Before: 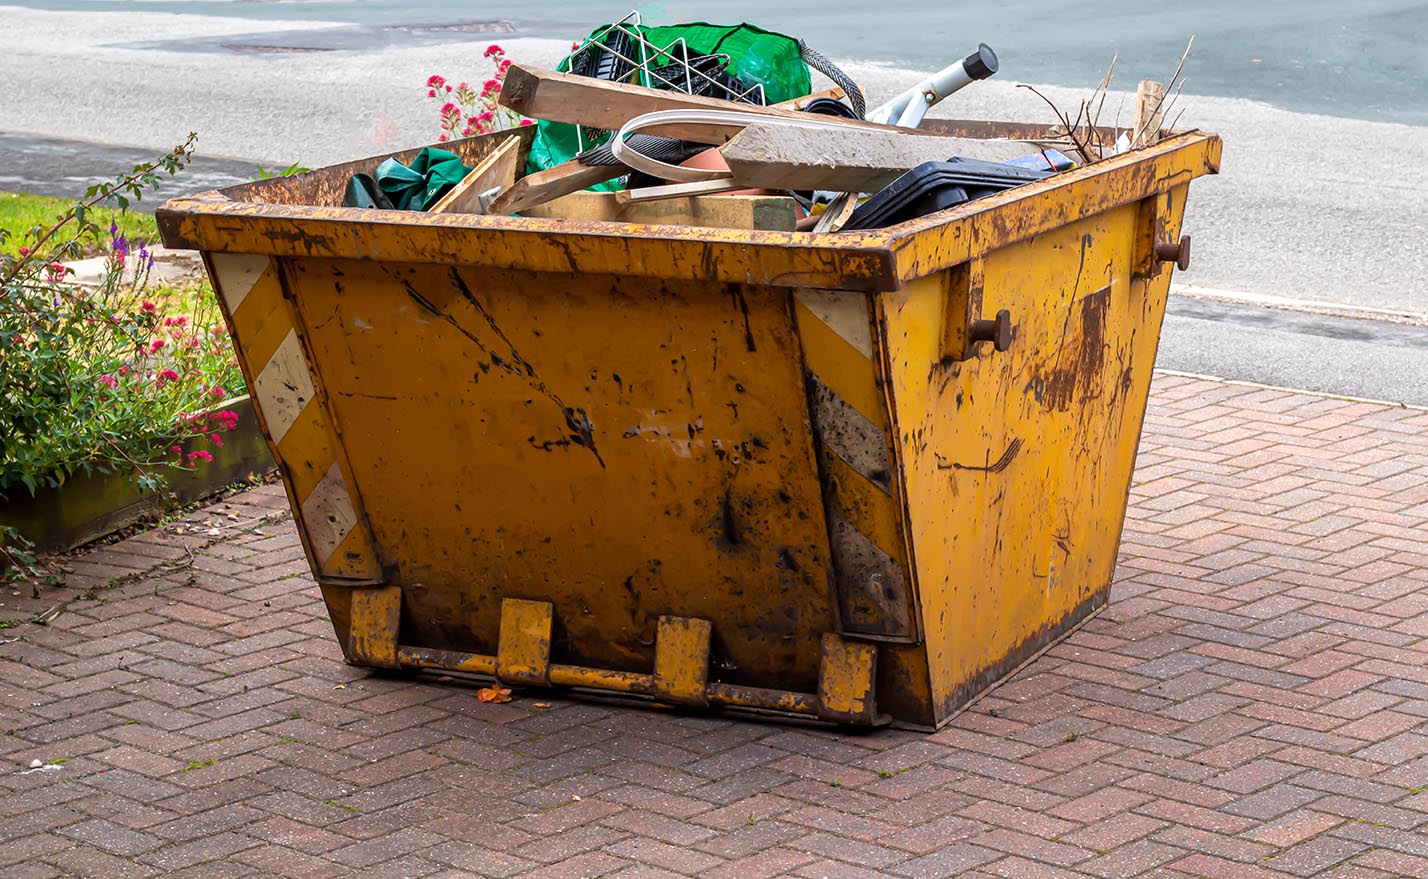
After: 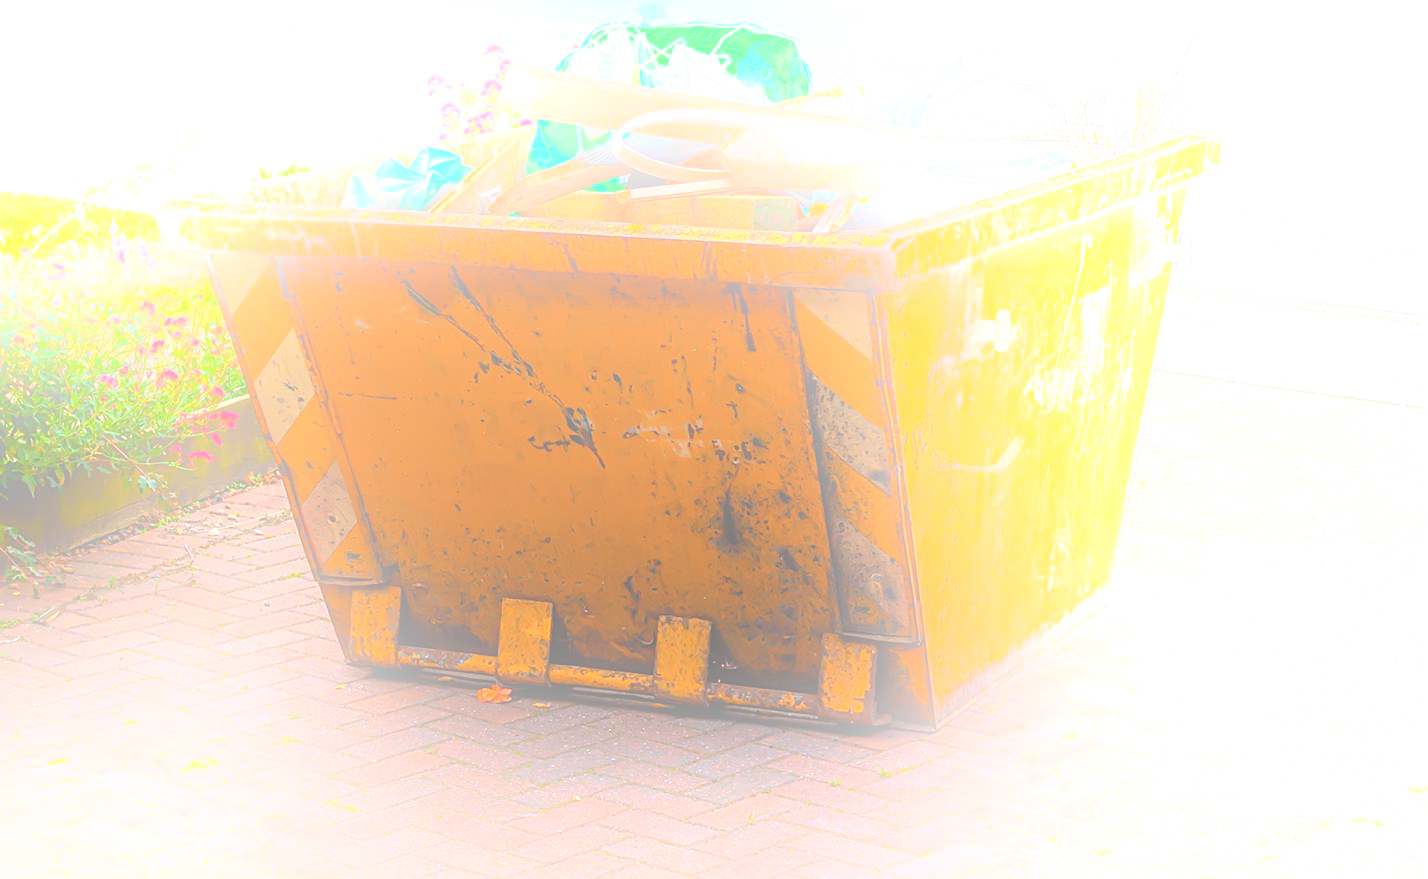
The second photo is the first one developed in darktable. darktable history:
sharpen: on, module defaults
bloom: size 25%, threshold 5%, strength 90%
